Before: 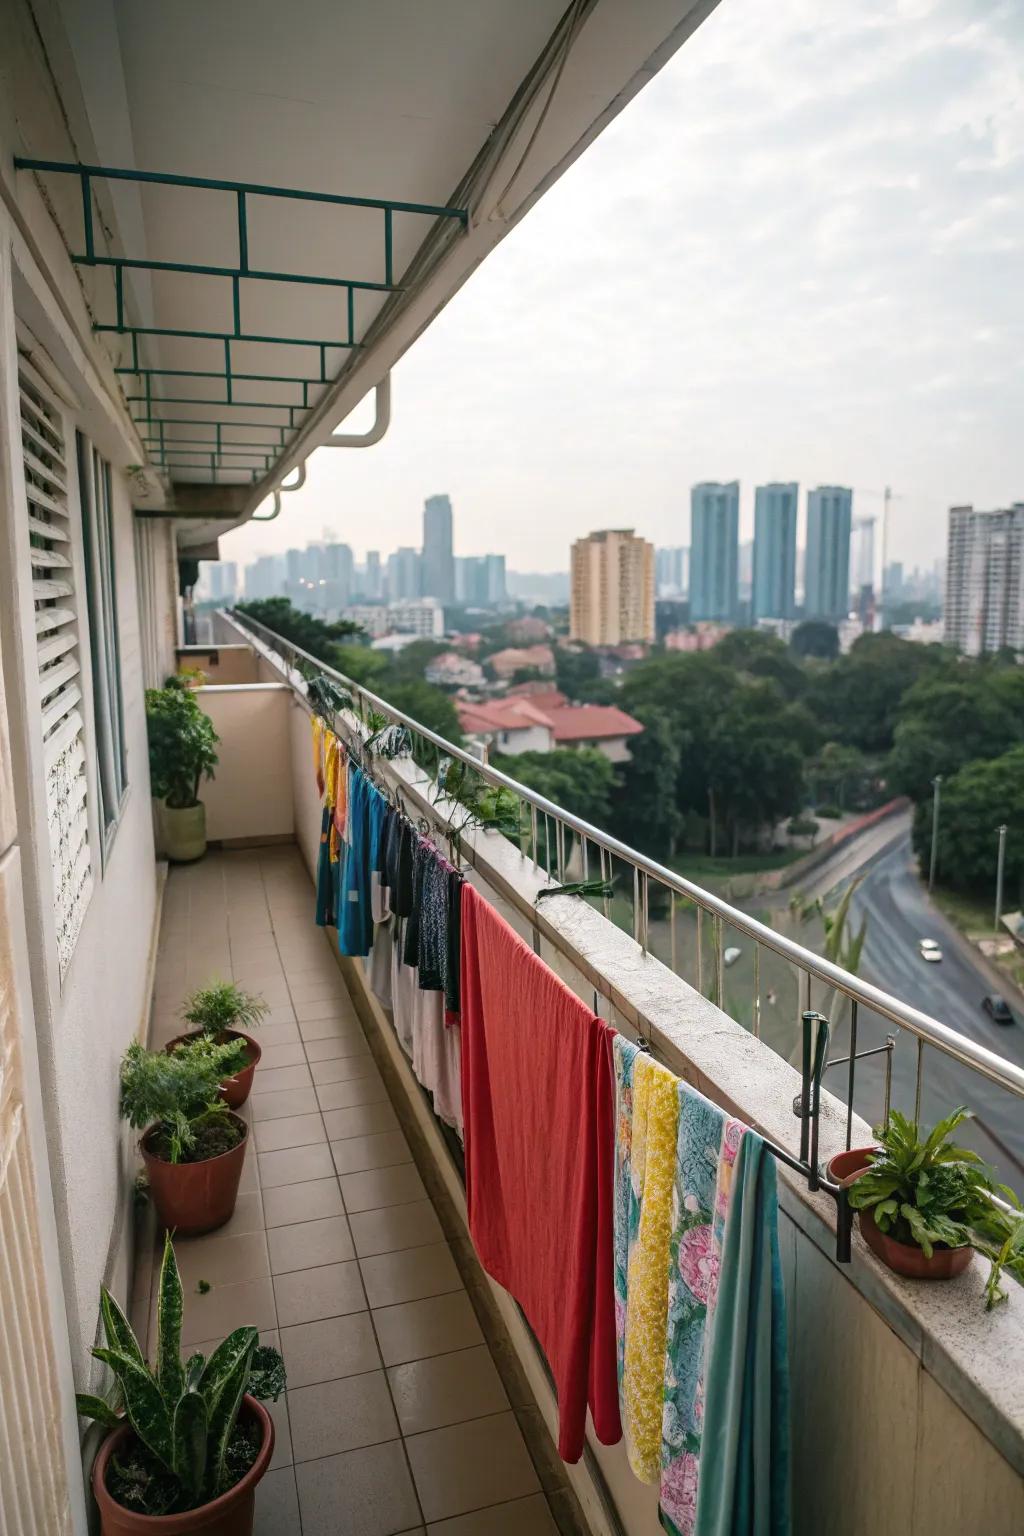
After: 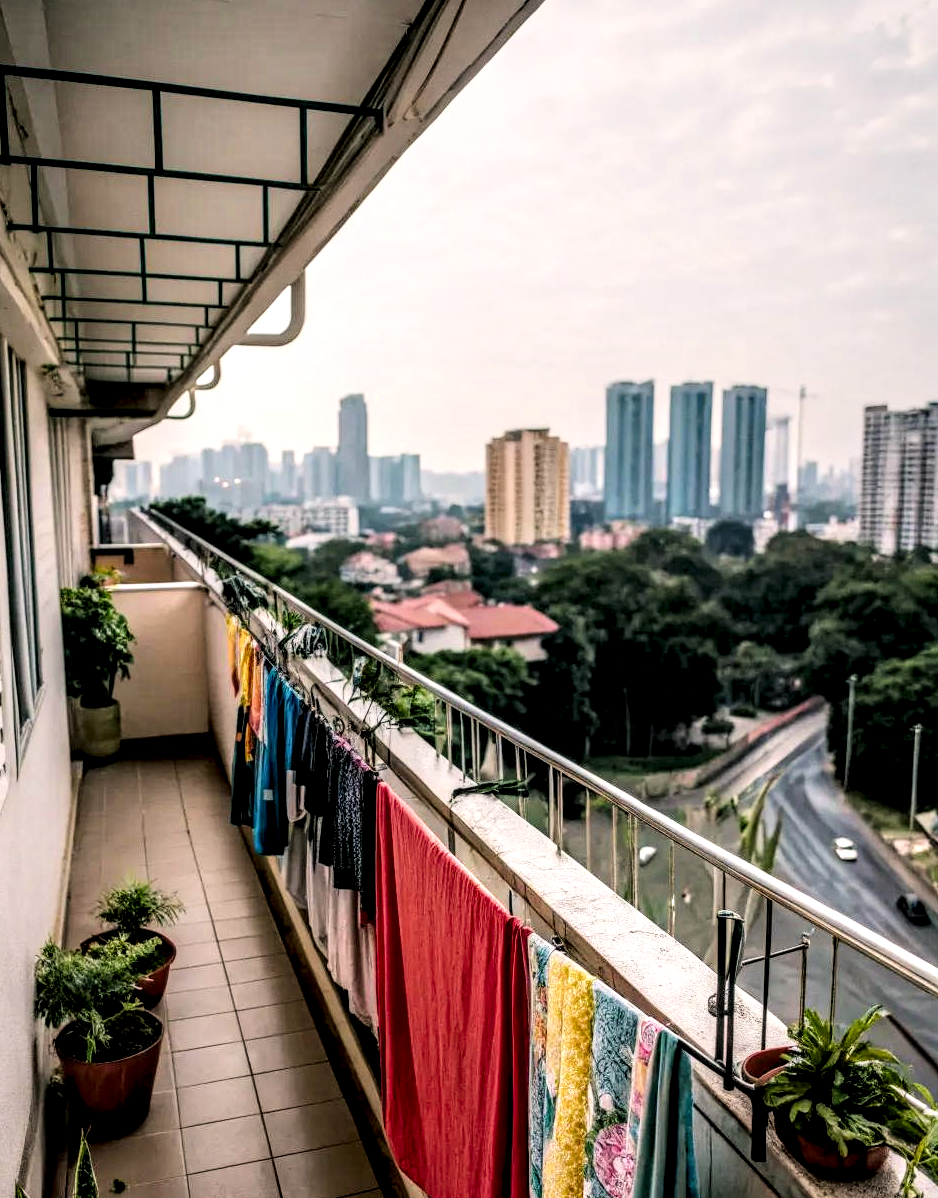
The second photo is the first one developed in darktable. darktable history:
crop: left 8.321%, top 6.609%, bottom 15.368%
exposure: exposure 0.201 EV, compensate exposure bias true, compensate highlight preservation false
local contrast: highlights 17%, detail 187%
color correction: highlights a* 3.44, highlights b* 1.68, saturation 1.19
filmic rgb: black relative exposure -7.49 EV, white relative exposure 4.99 EV, hardness 3.31, contrast 1.297, add noise in highlights 0.002, color science v3 (2019), use custom middle-gray values true, contrast in highlights soft
